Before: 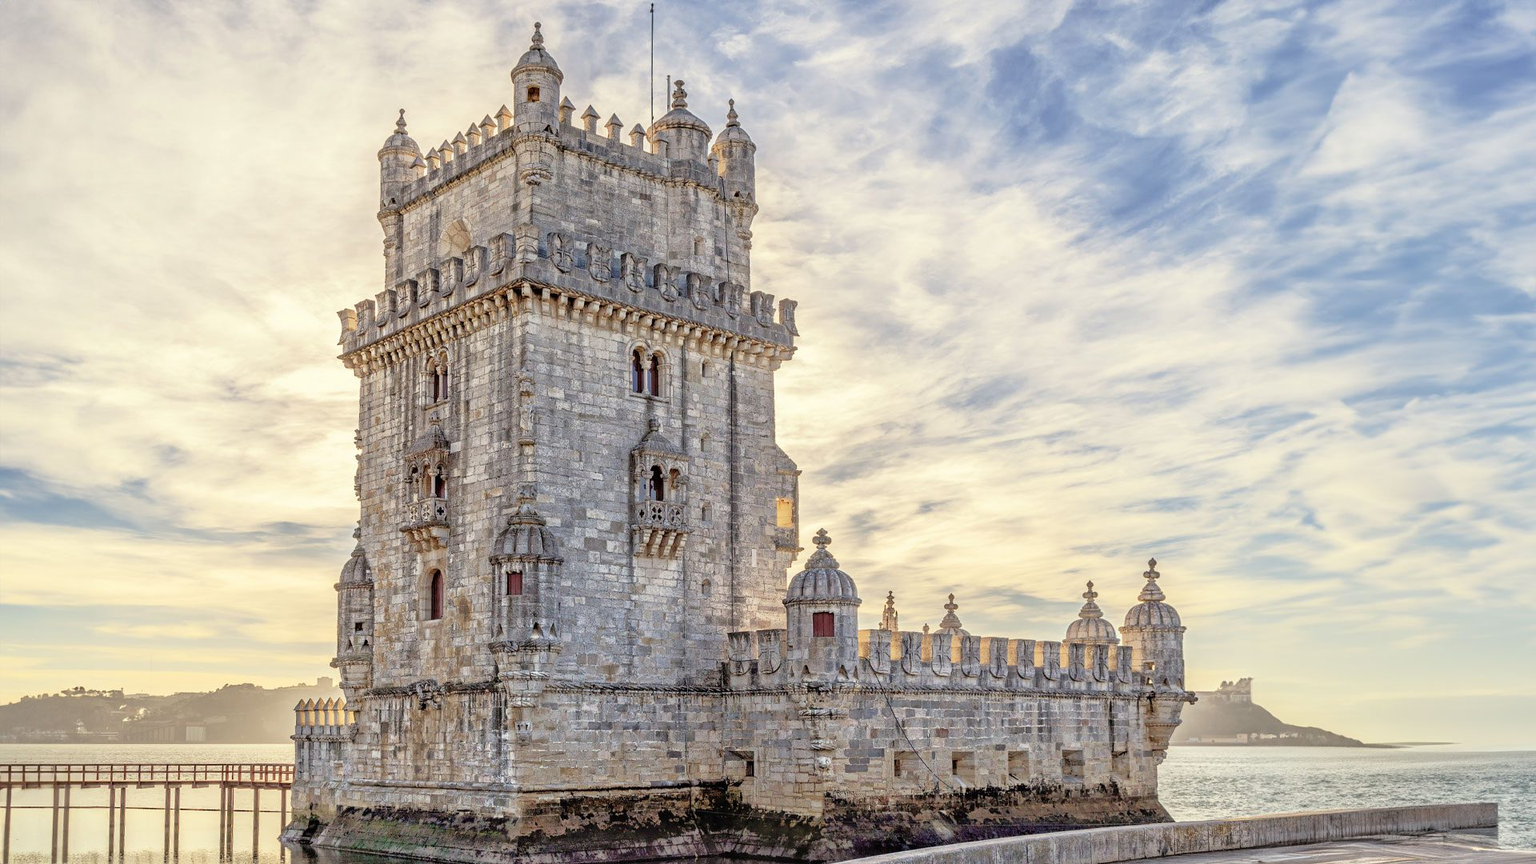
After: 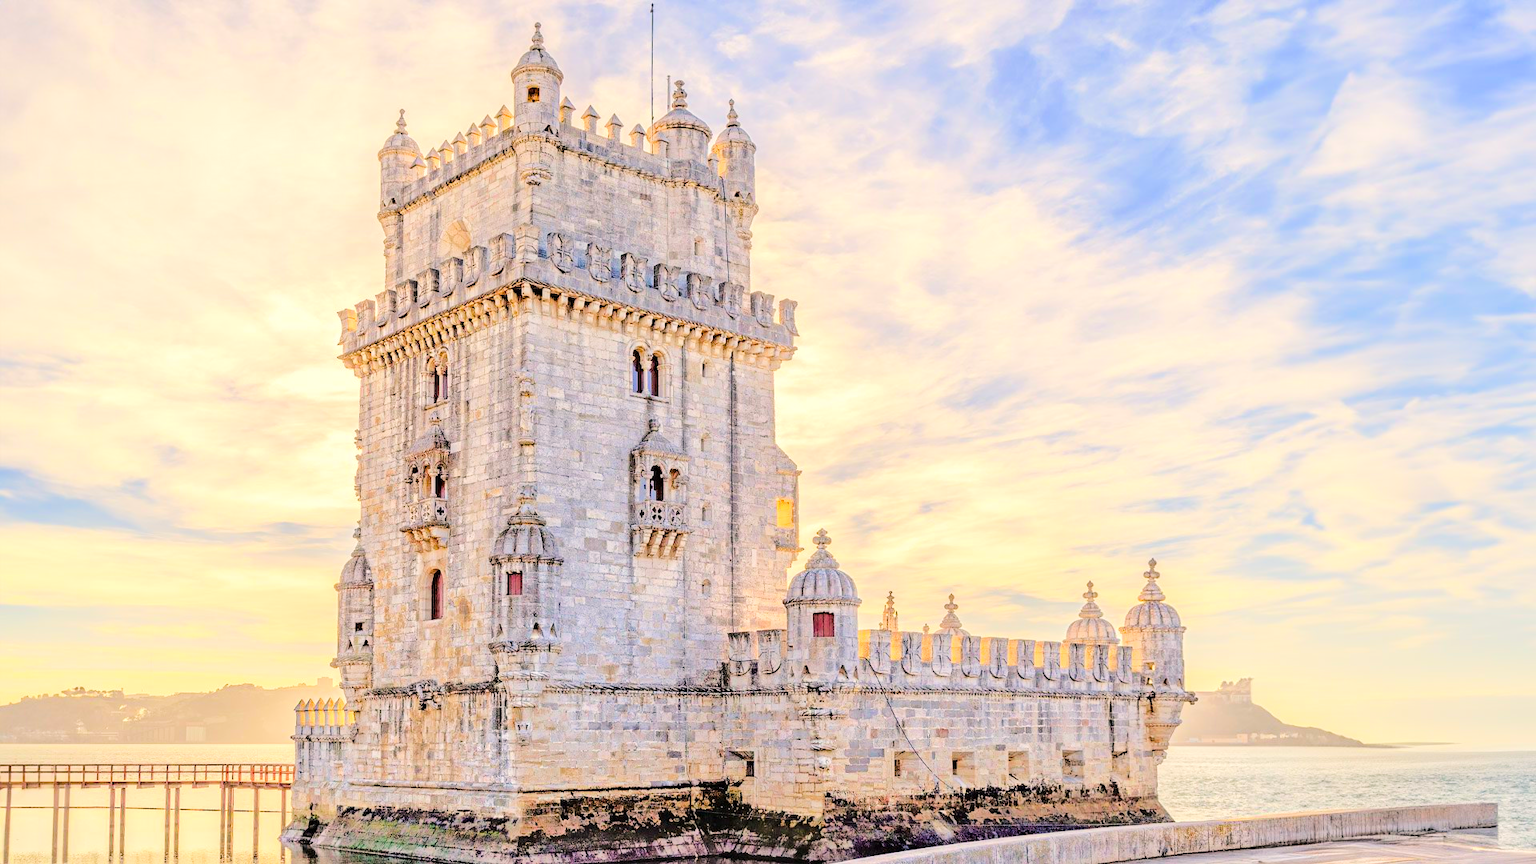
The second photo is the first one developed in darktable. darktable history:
tone equalizer: -7 EV 0.157 EV, -6 EV 0.563 EV, -5 EV 1.18 EV, -4 EV 1.3 EV, -3 EV 1.14 EV, -2 EV 0.6 EV, -1 EV 0.153 EV, edges refinement/feathering 500, mask exposure compensation -1.57 EV, preserve details no
color balance rgb: highlights gain › chroma 0.977%, highlights gain › hue 28.04°, perceptual saturation grading › global saturation 35.964%, perceptual brilliance grading › mid-tones 10.018%, perceptual brilliance grading › shadows 15.272%
